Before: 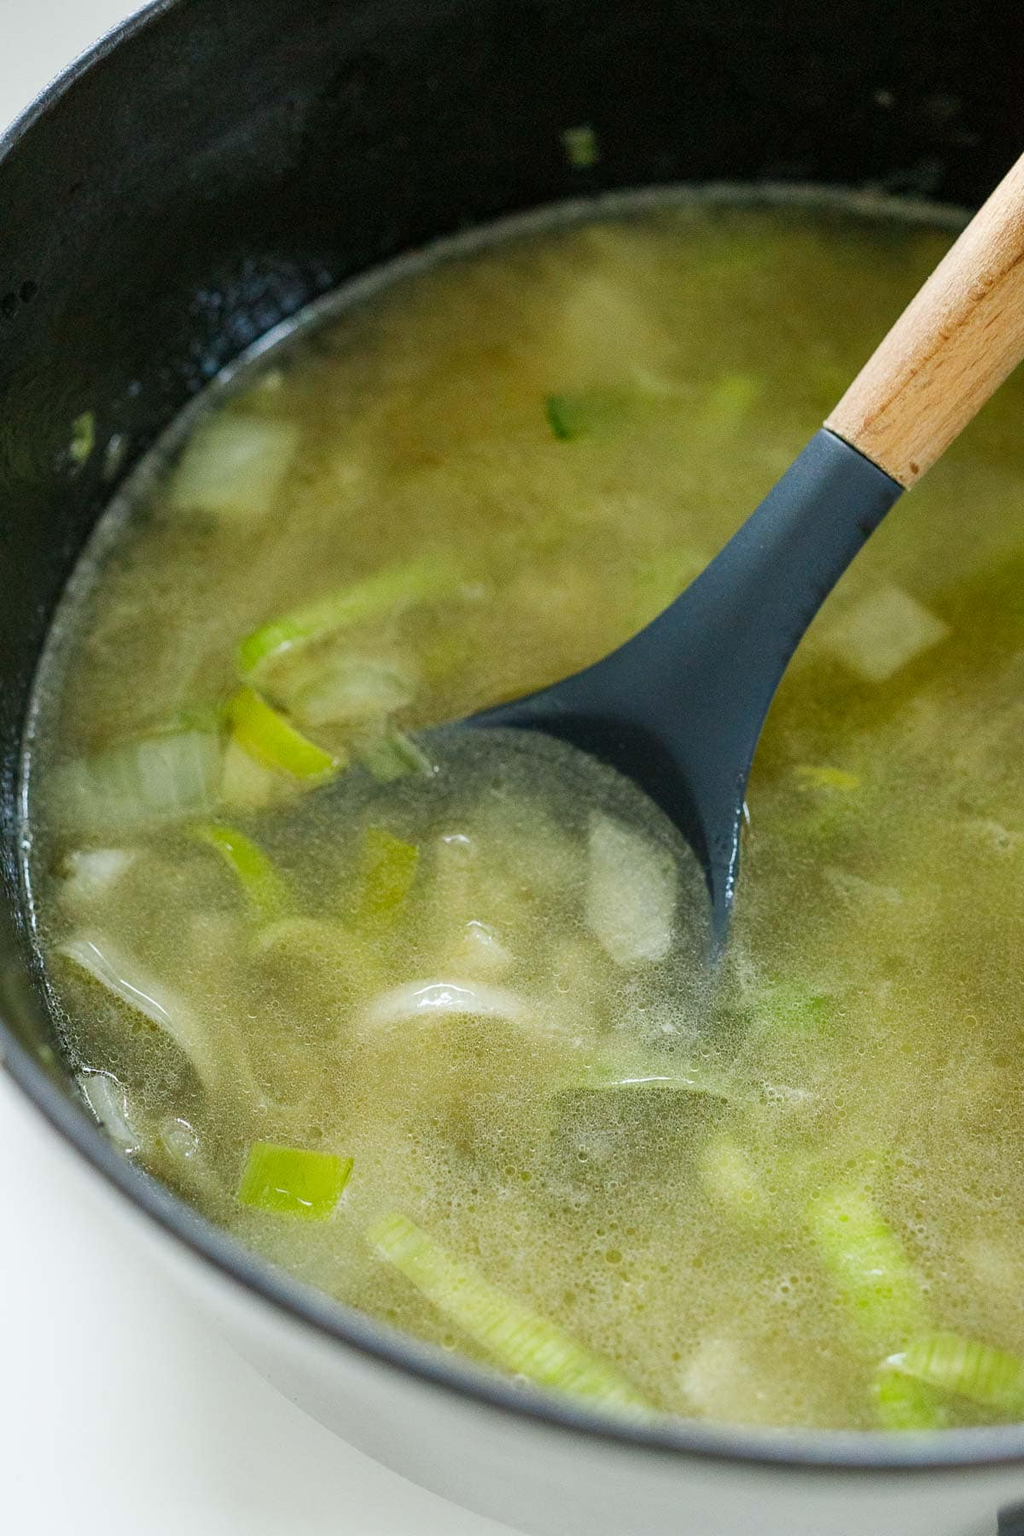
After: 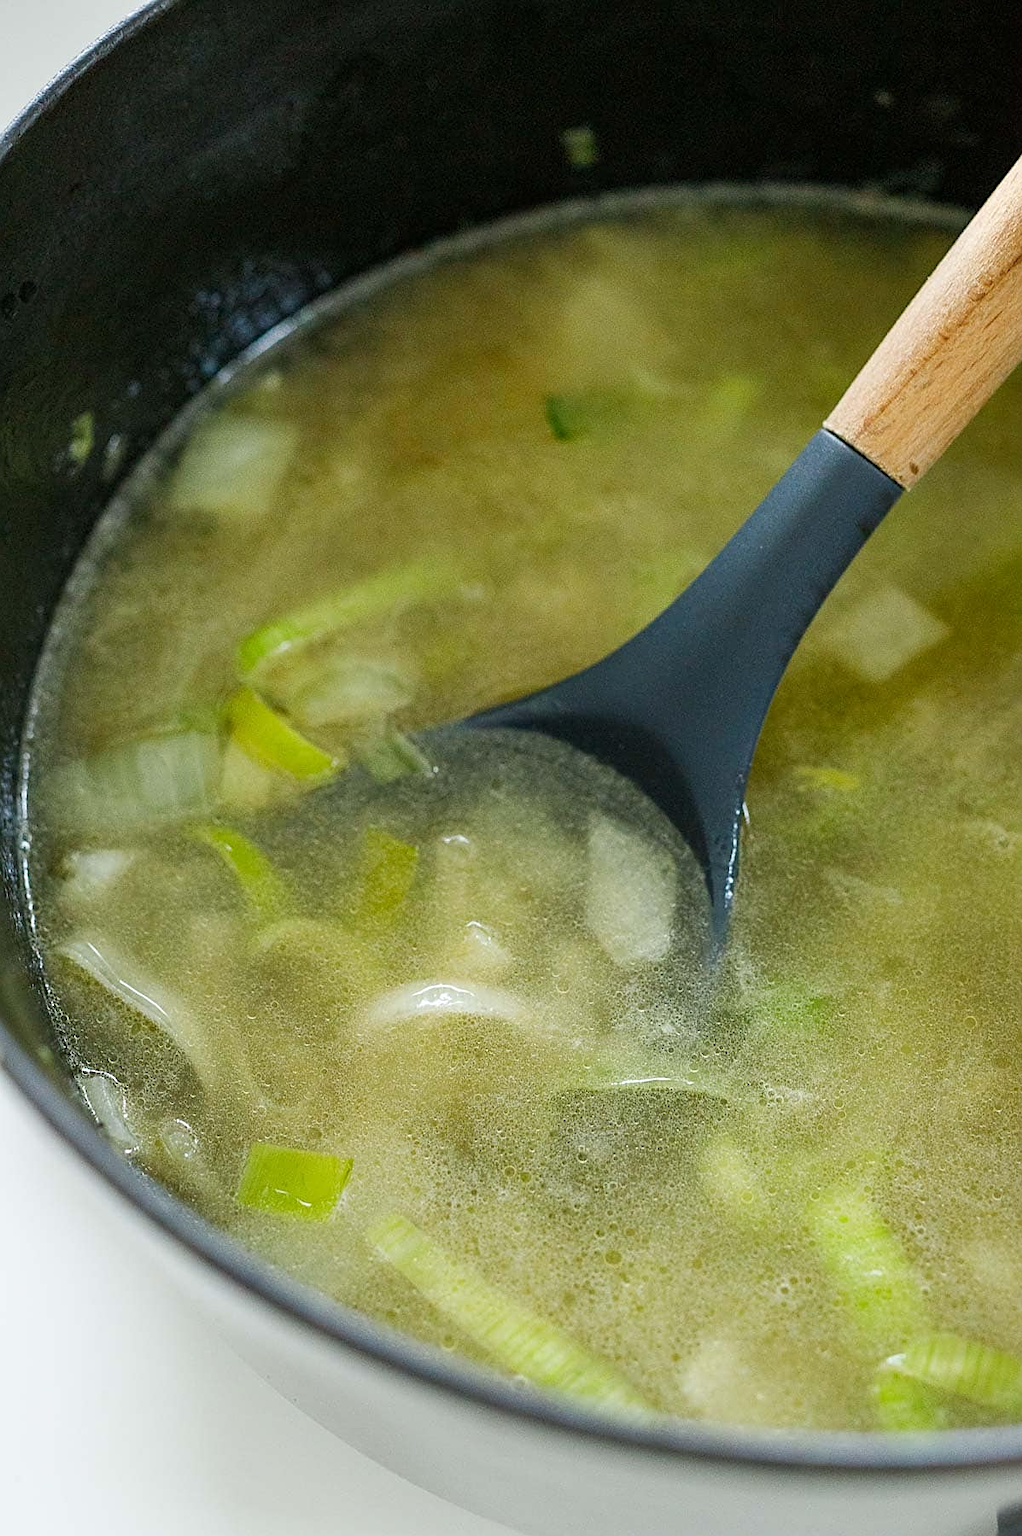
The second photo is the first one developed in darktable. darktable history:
crop and rotate: left 0.108%, bottom 0.008%
sharpen: on, module defaults
